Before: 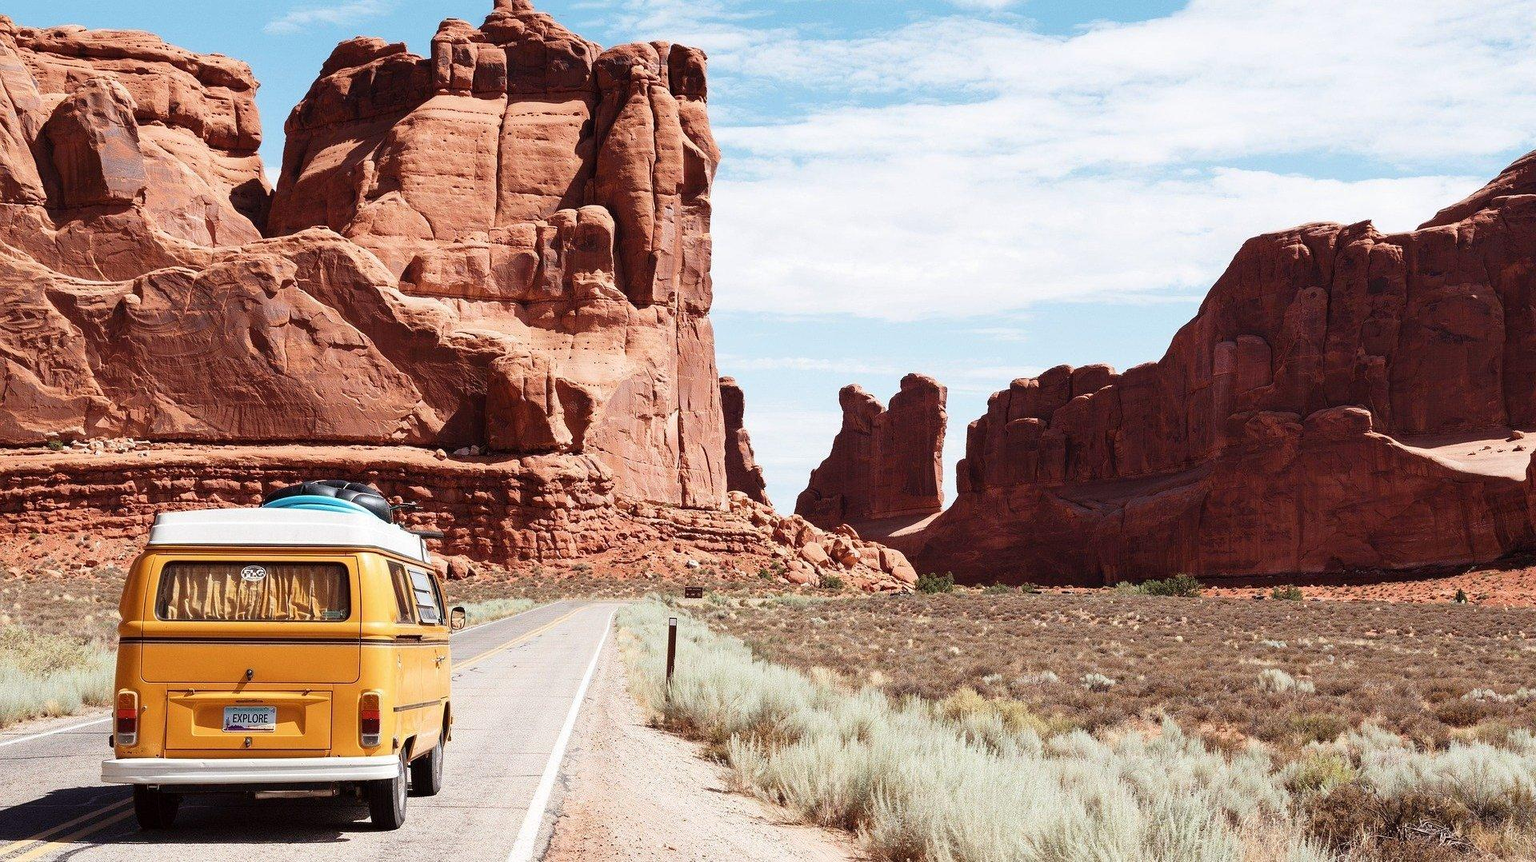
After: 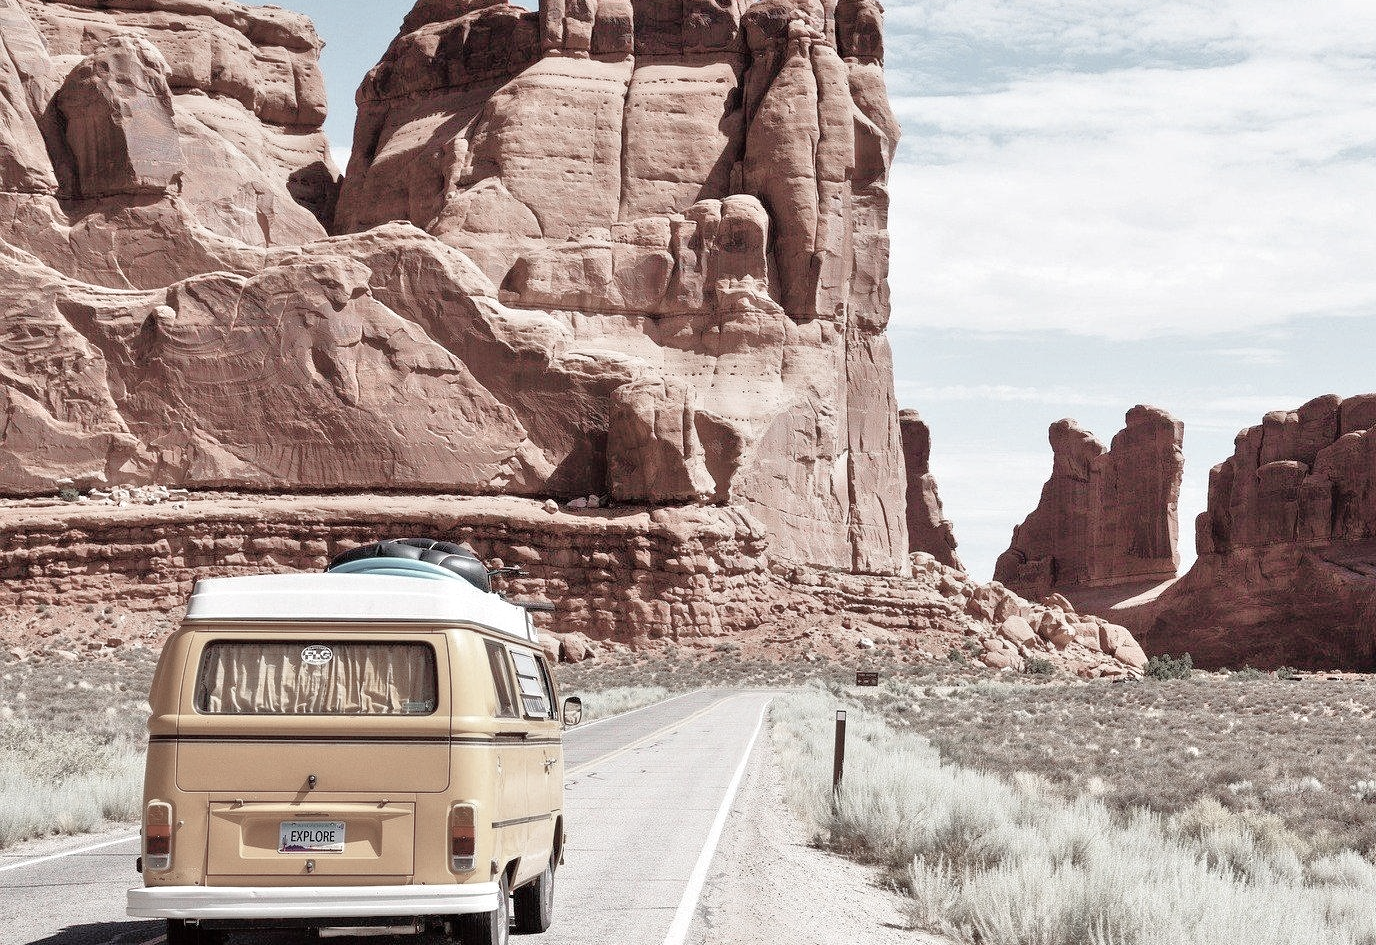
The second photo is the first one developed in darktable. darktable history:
tone equalizer: -7 EV 0.15 EV, -6 EV 0.6 EV, -5 EV 1.15 EV, -4 EV 1.33 EV, -3 EV 1.15 EV, -2 EV 0.6 EV, -1 EV 0.15 EV, mask exposure compensation -0.5 EV
crop: top 5.803%, right 27.864%, bottom 5.804%
color zones: curves: ch1 [(0, 0.34) (0.143, 0.164) (0.286, 0.152) (0.429, 0.176) (0.571, 0.173) (0.714, 0.188) (0.857, 0.199) (1, 0.34)]
